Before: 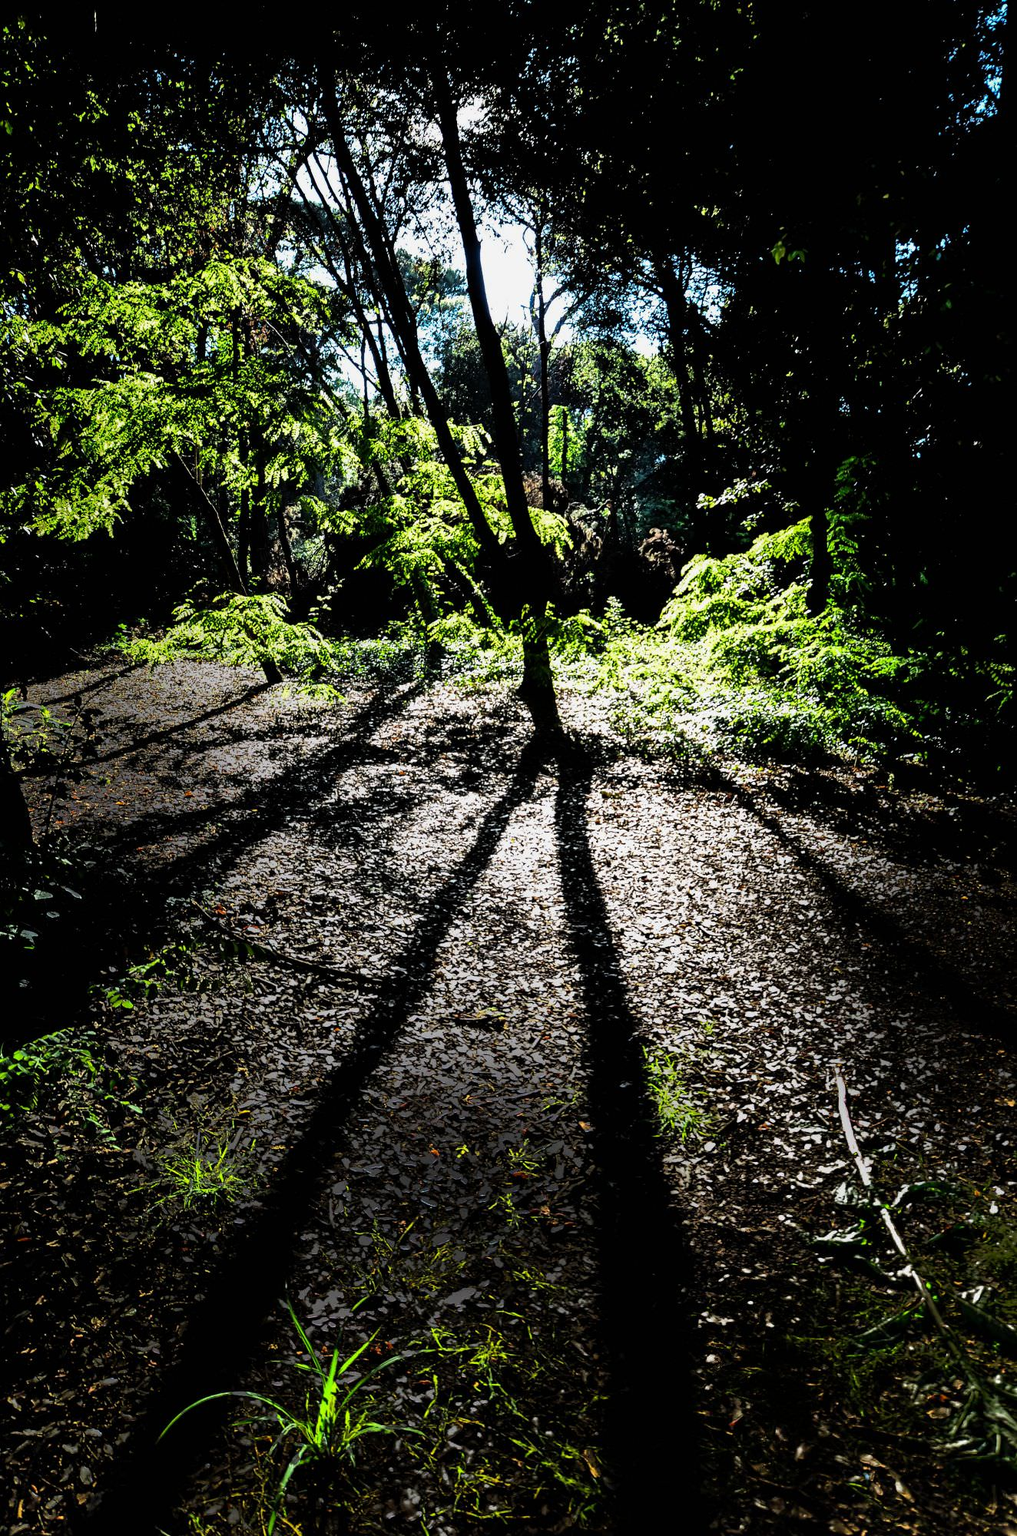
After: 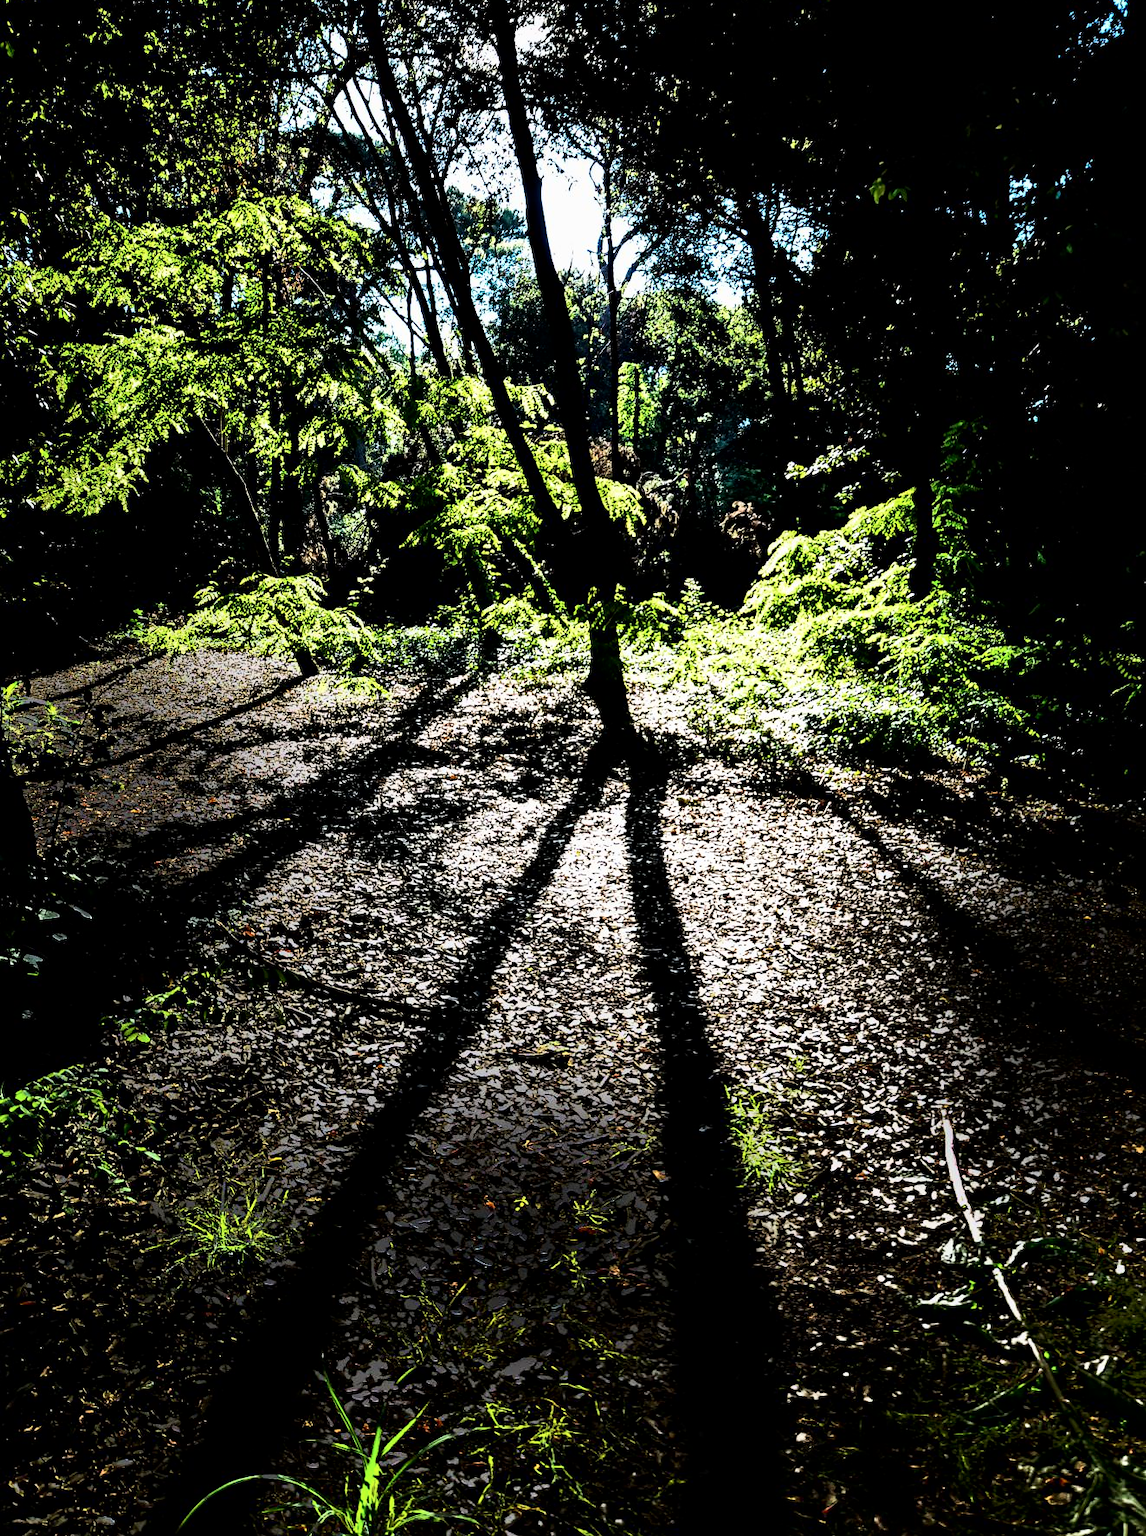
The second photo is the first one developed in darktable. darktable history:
velvia: strength 27.45%
crop and rotate: top 5.458%, bottom 5.819%
local contrast: mode bilateral grid, contrast 20, coarseness 50, detail 139%, midtone range 0.2
contrast brightness saturation: contrast 0.286
